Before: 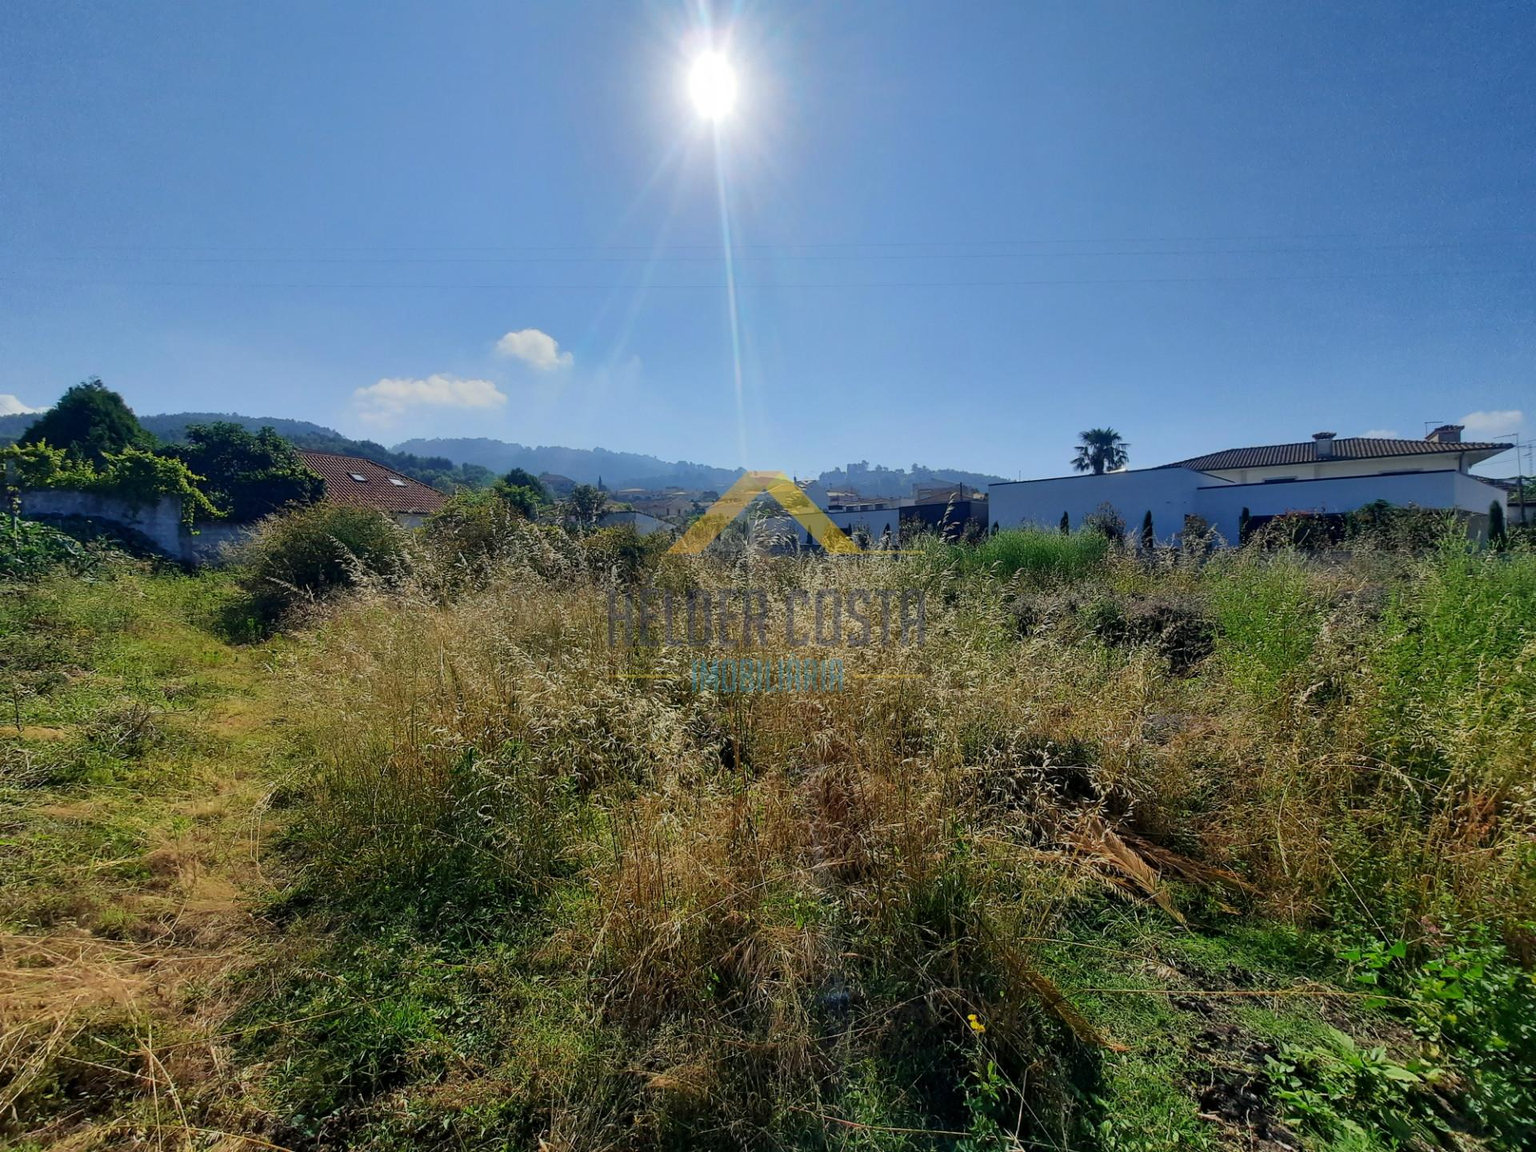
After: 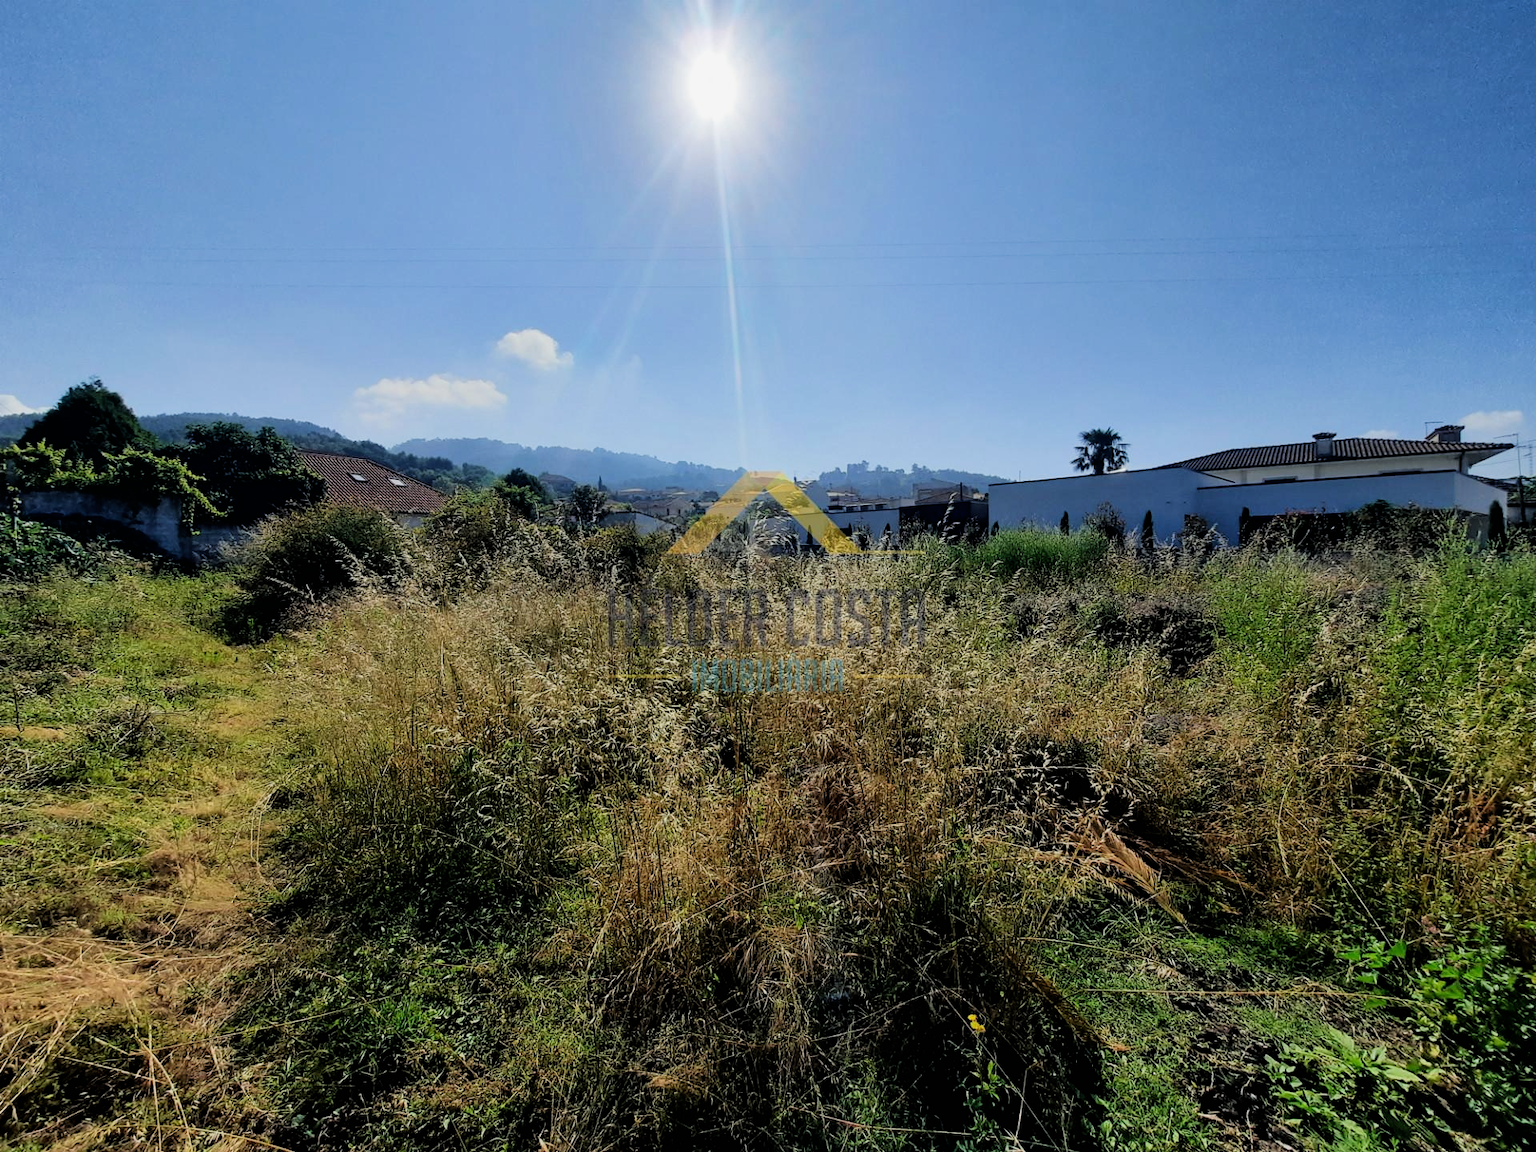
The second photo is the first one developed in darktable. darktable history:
filmic rgb: black relative exposure -5 EV, white relative exposure 3.5 EV, hardness 3.19, contrast 1.2, highlights saturation mix -50%
levels: levels [0, 0.476, 0.951]
